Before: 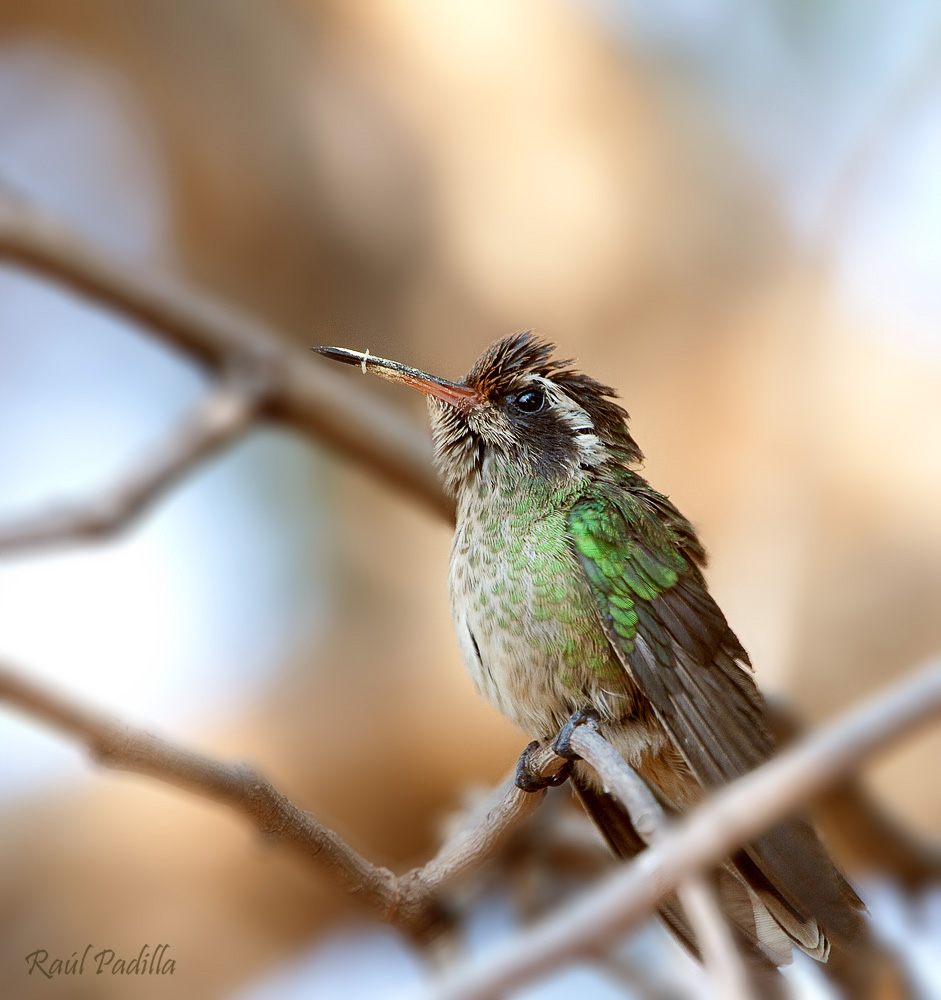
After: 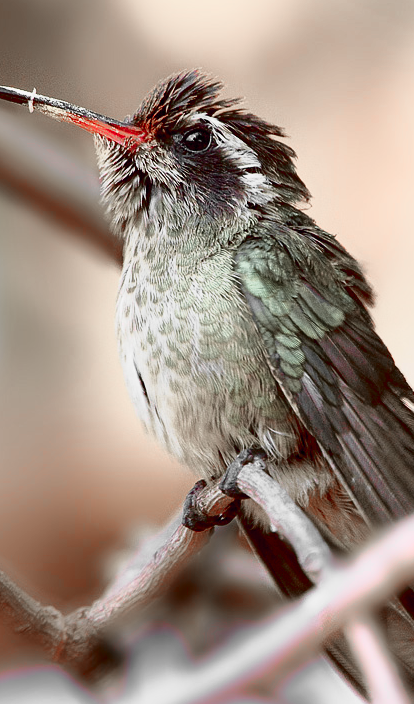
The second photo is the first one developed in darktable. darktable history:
contrast brightness saturation: saturation 0.184
tone curve: curves: ch0 [(0, 0) (0.105, 0.068) (0.195, 0.162) (0.283, 0.283) (0.384, 0.404) (0.485, 0.531) (0.638, 0.681) (0.795, 0.879) (1, 0.977)]; ch1 [(0, 0) (0.161, 0.092) (0.35, 0.33) (0.379, 0.401) (0.456, 0.469) (0.498, 0.503) (0.531, 0.537) (0.596, 0.621) (0.635, 0.671) (1, 1)]; ch2 [(0, 0) (0.371, 0.362) (0.437, 0.437) (0.483, 0.484) (0.53, 0.515) (0.56, 0.58) (0.622, 0.606) (1, 1)], color space Lab, independent channels
crop: left 35.428%, top 26.199%, right 19.824%, bottom 3.346%
color zones: curves: ch1 [(0, 0.831) (0.08, 0.771) (0.157, 0.268) (0.241, 0.207) (0.562, -0.005) (0.714, -0.013) (0.876, 0.01) (1, 0.831)]
